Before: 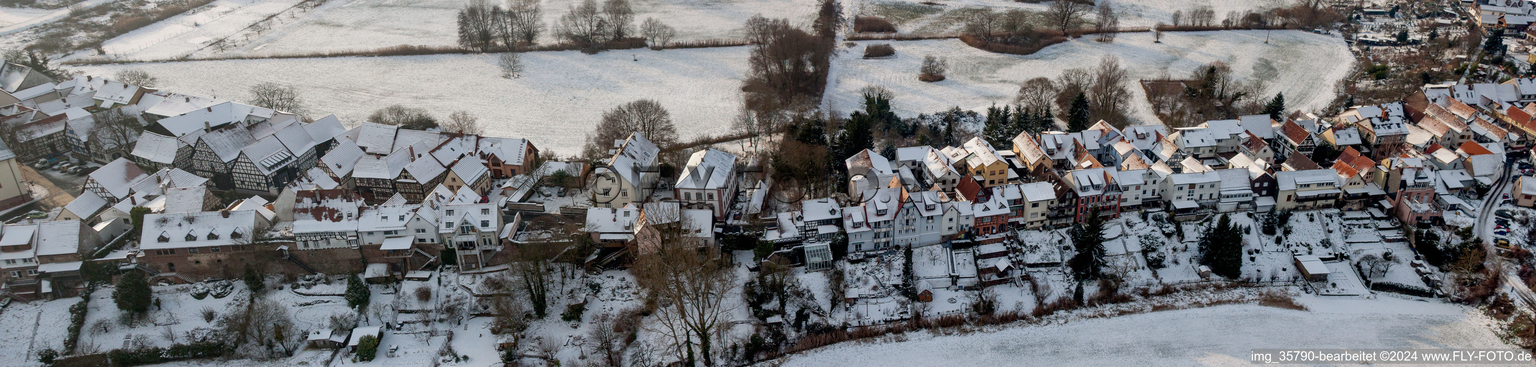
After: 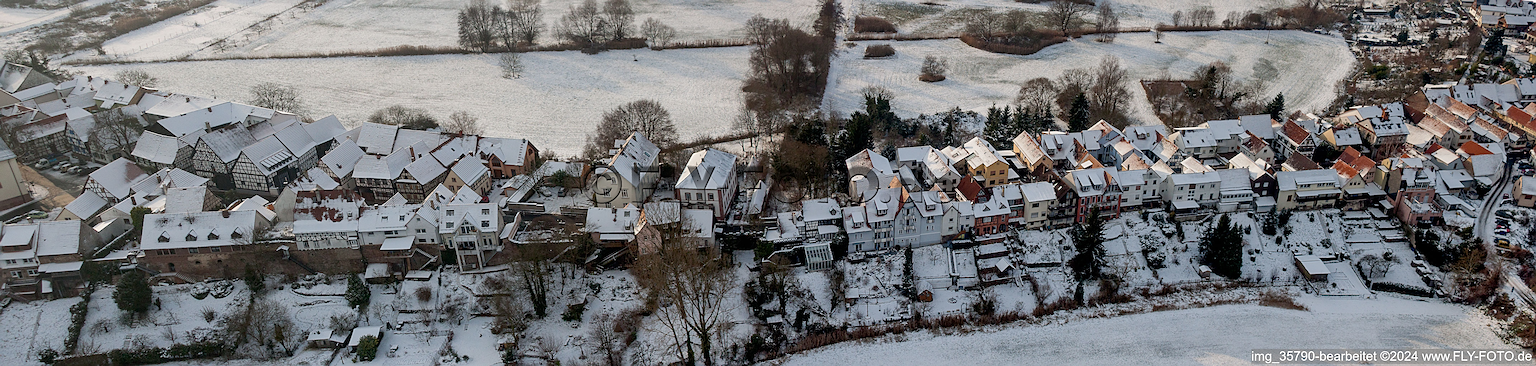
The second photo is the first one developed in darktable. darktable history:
sharpen: radius 2.531, amount 0.628
exposure: exposure -0.116 EV, compensate exposure bias true, compensate highlight preservation false
